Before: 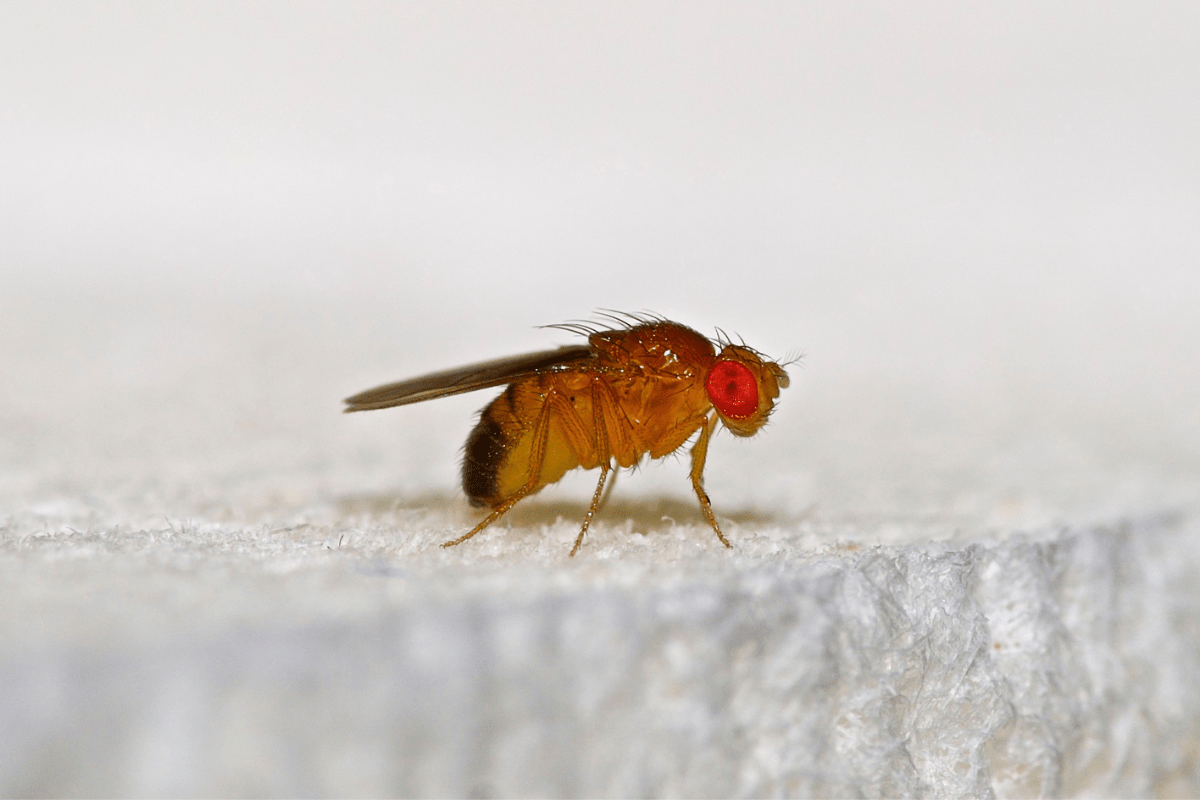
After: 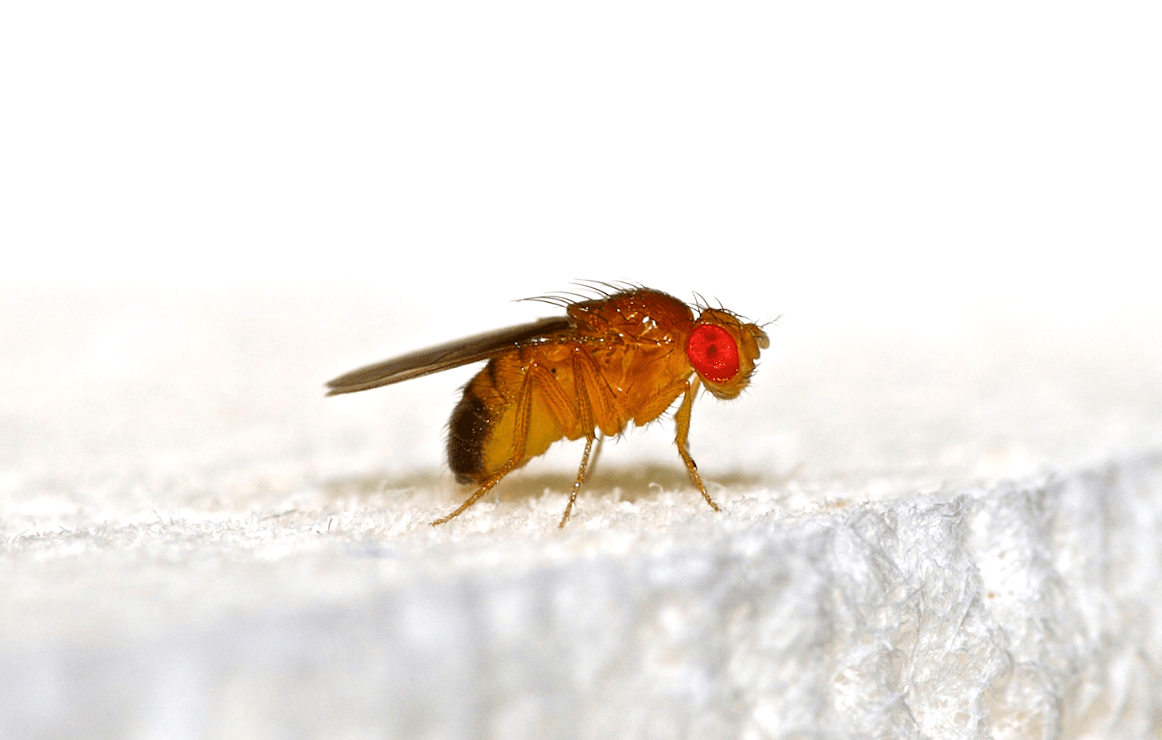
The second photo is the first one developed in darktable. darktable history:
exposure: black level correction 0.001, exposure 0.5 EV, compensate exposure bias true, compensate highlight preservation false
rotate and perspective: rotation -3°, crop left 0.031, crop right 0.968, crop top 0.07, crop bottom 0.93
